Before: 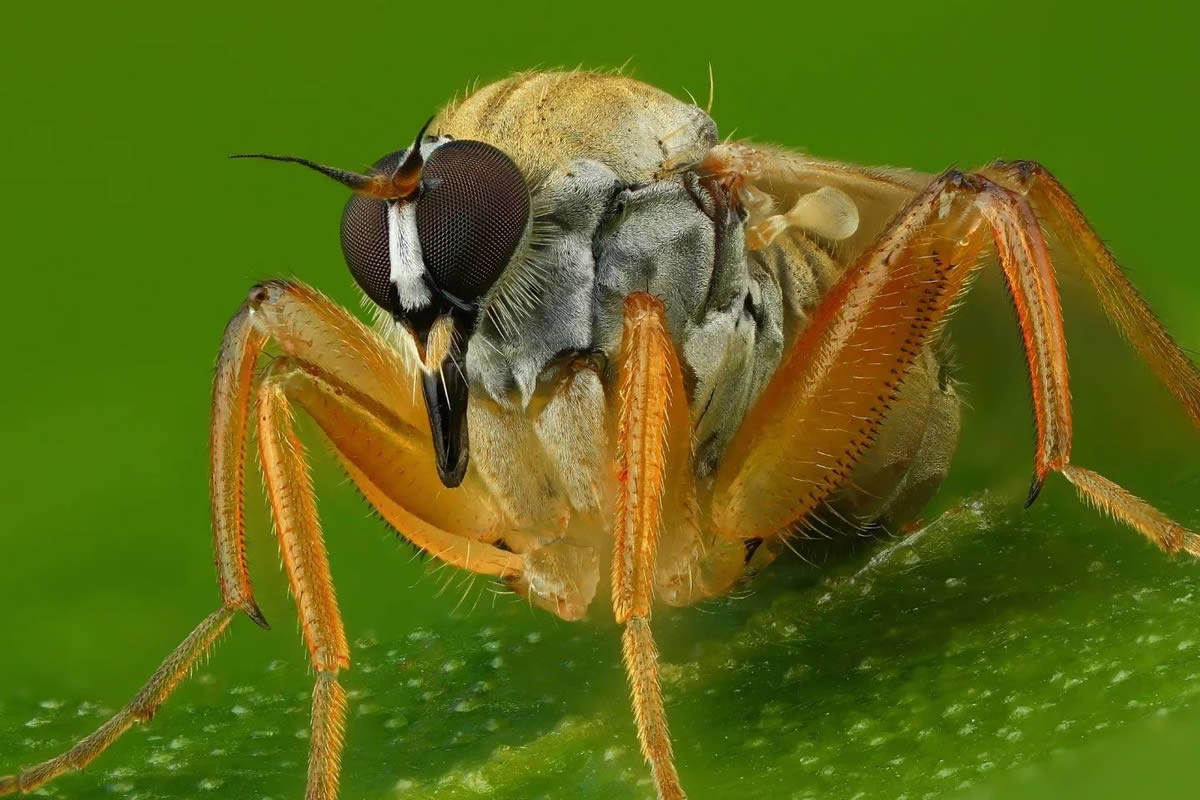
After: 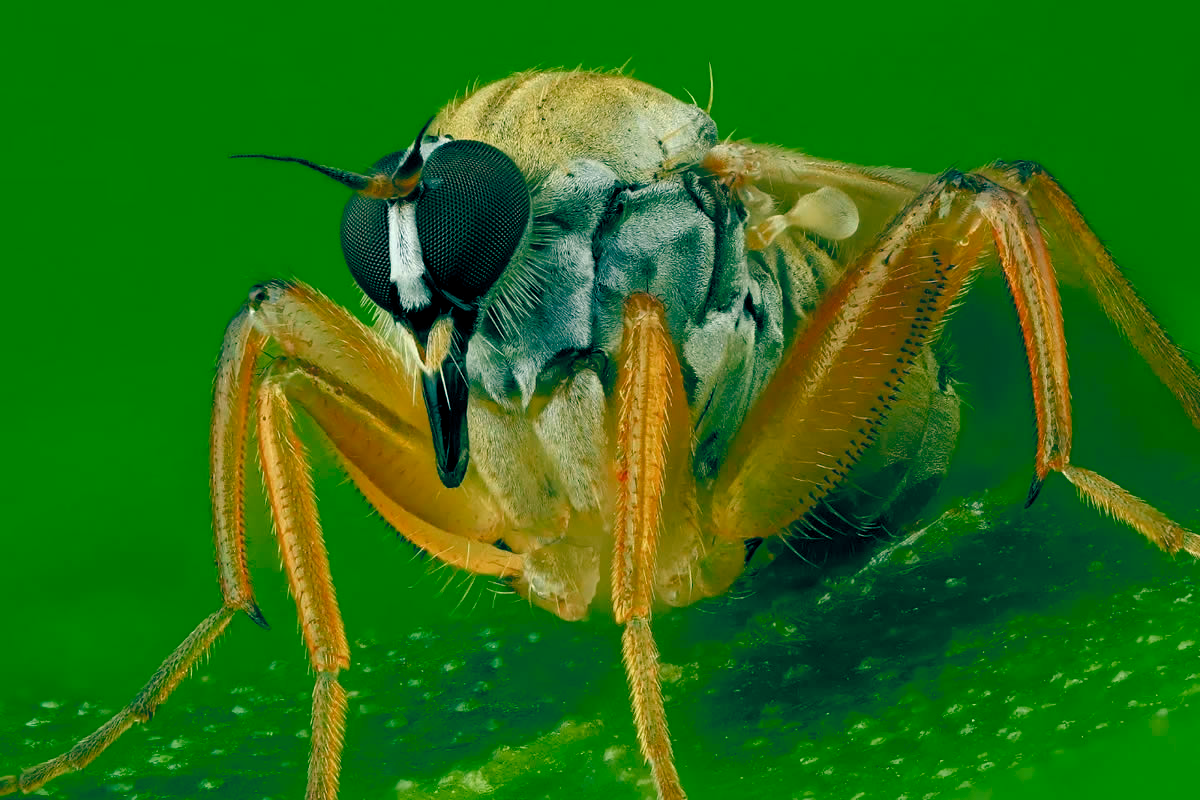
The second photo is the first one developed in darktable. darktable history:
color balance rgb: global offset › luminance -0.538%, global offset › chroma 0.906%, global offset › hue 175.42°, perceptual saturation grading › global saturation 20%, perceptual saturation grading › highlights -25.293%, perceptual saturation grading › shadows 24.354%, global vibrance 15.322%
